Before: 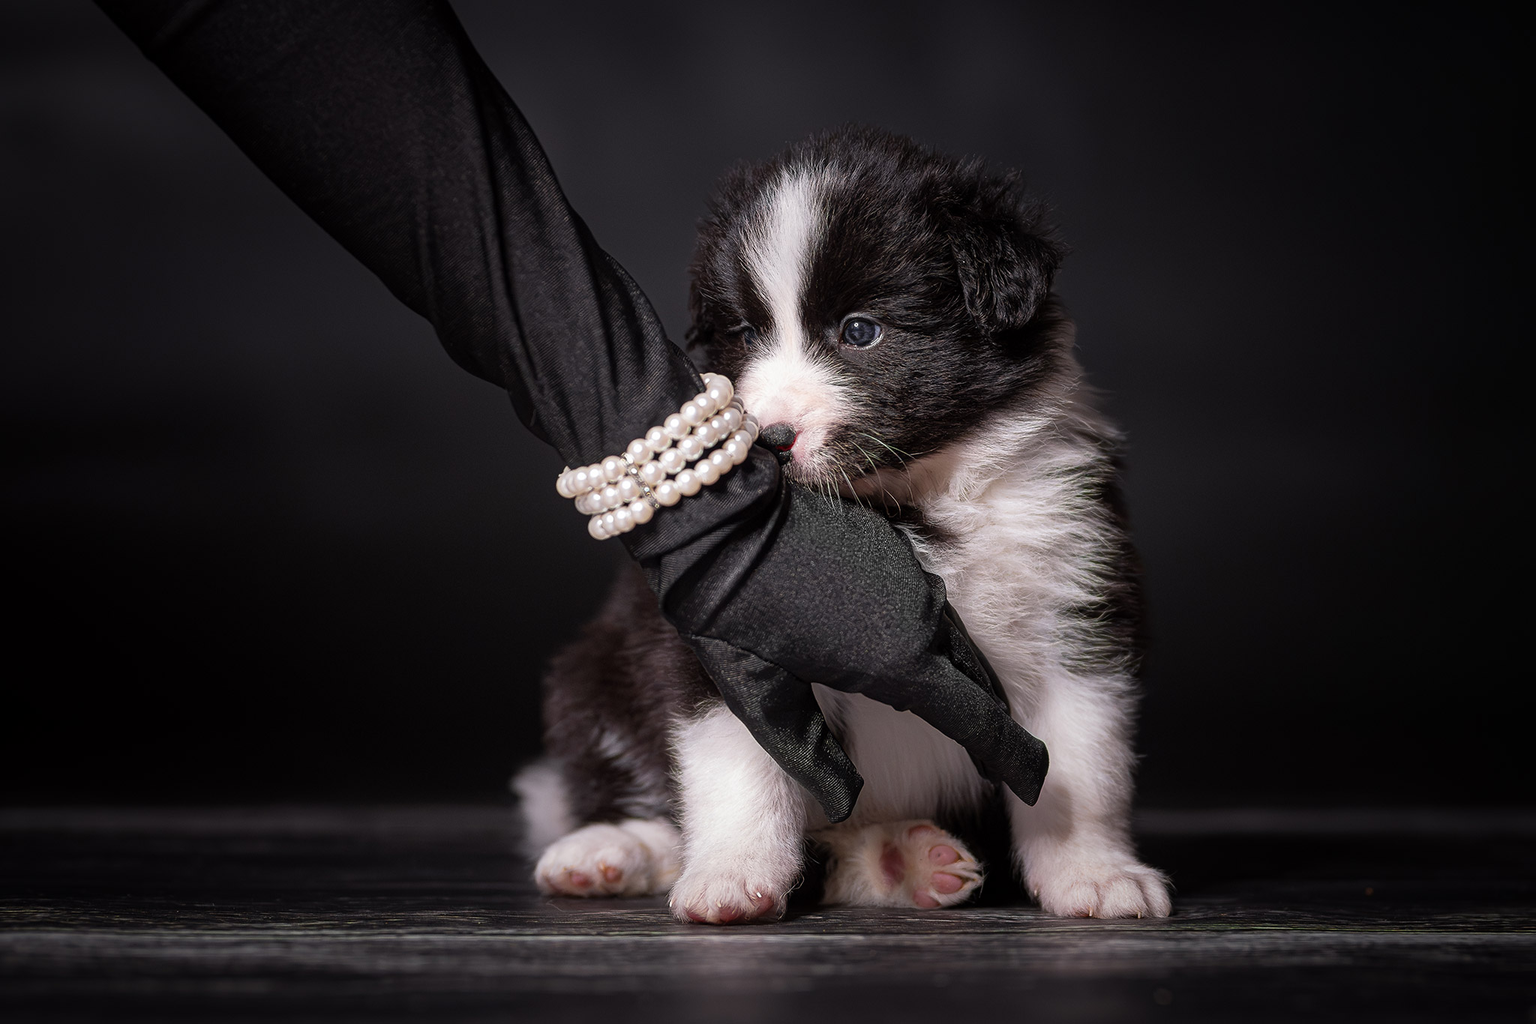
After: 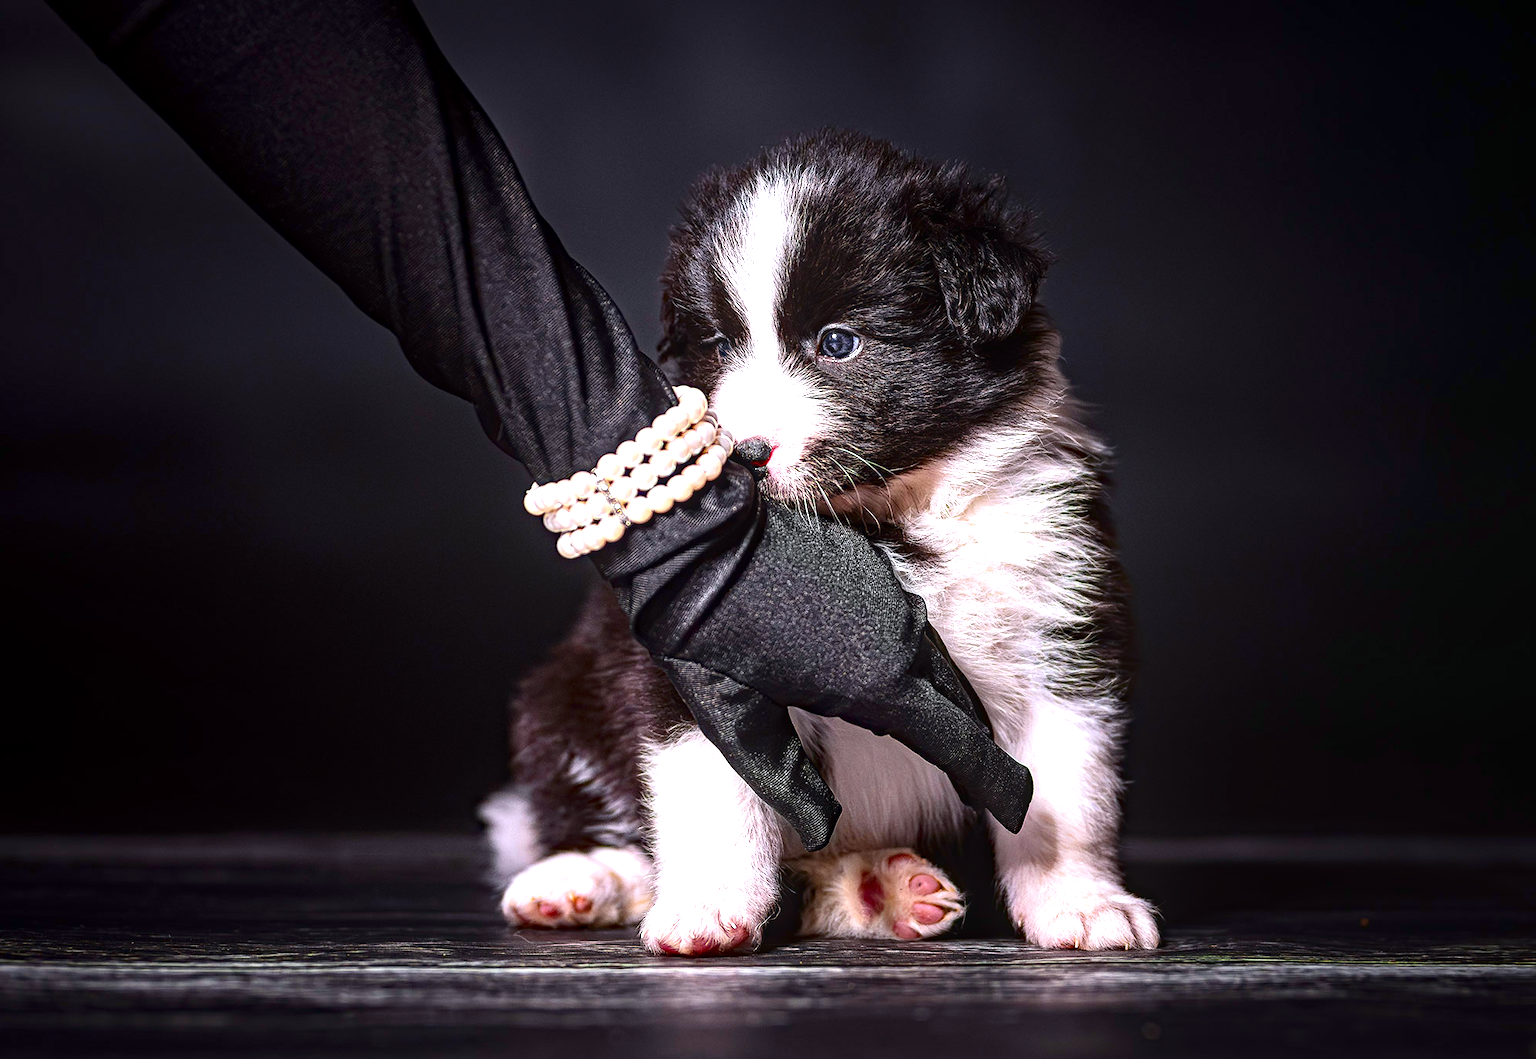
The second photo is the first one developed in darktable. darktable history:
exposure: black level correction 0, exposure 1.55 EV, compensate exposure bias true, compensate highlight preservation false
local contrast: on, module defaults
white balance: red 0.98, blue 1.034
contrast brightness saturation: contrast 0.19, brightness -0.11, saturation 0.21
crop and rotate: left 3.238%
tone equalizer: on, module defaults
haze removal: strength 0.29, distance 0.25, compatibility mode true, adaptive false
